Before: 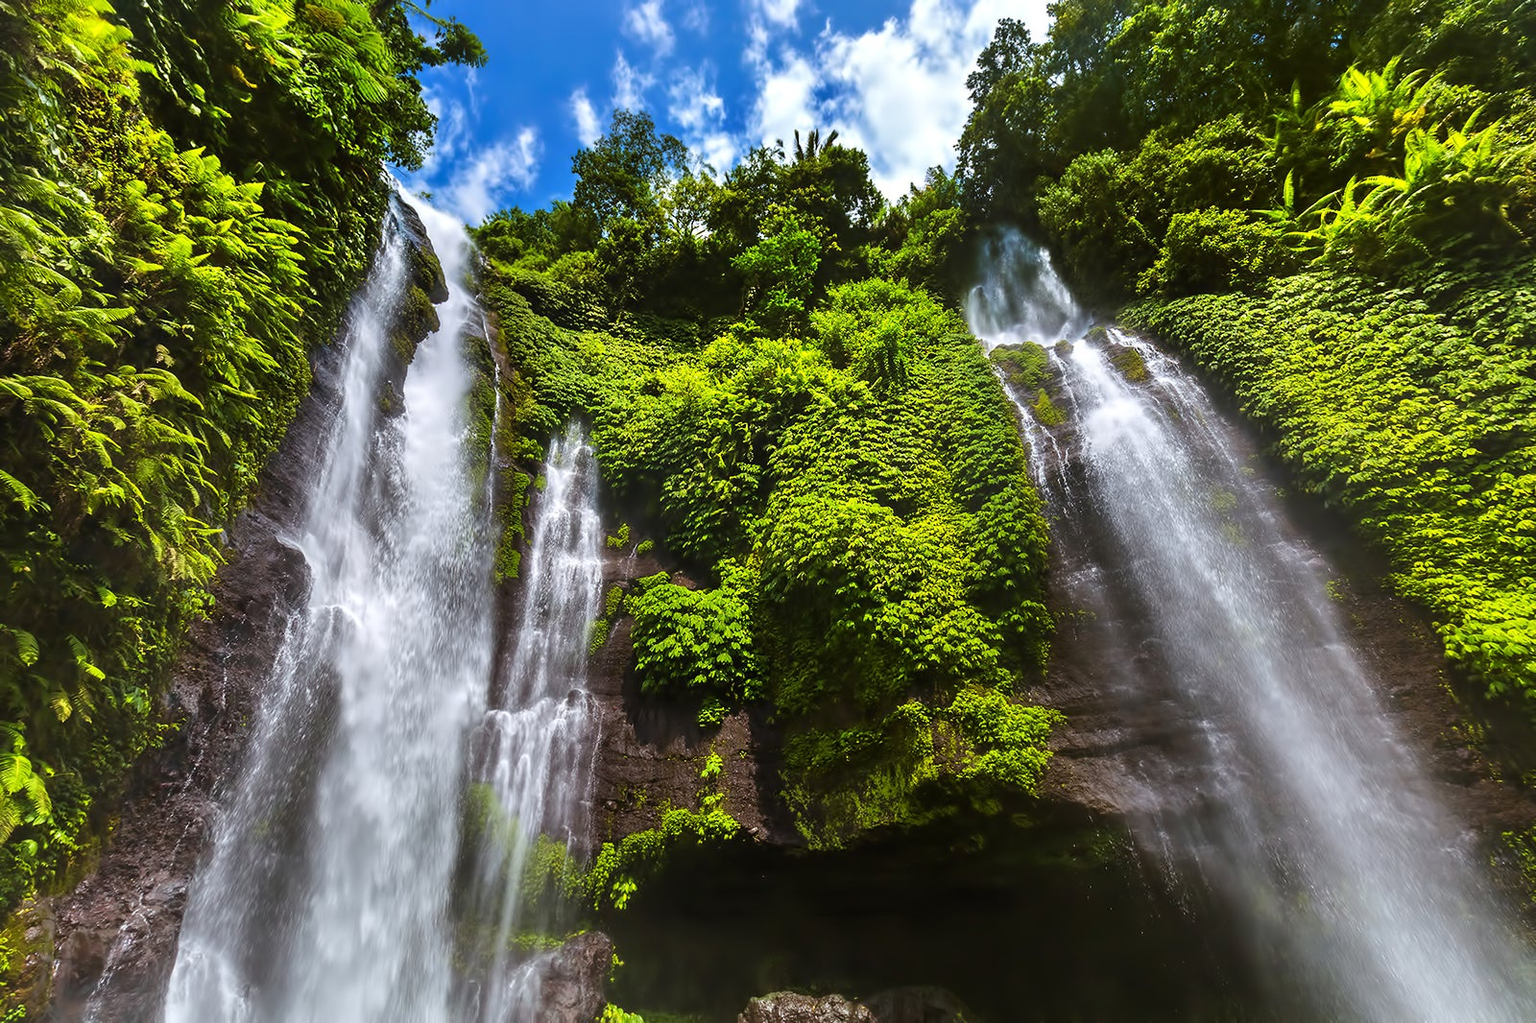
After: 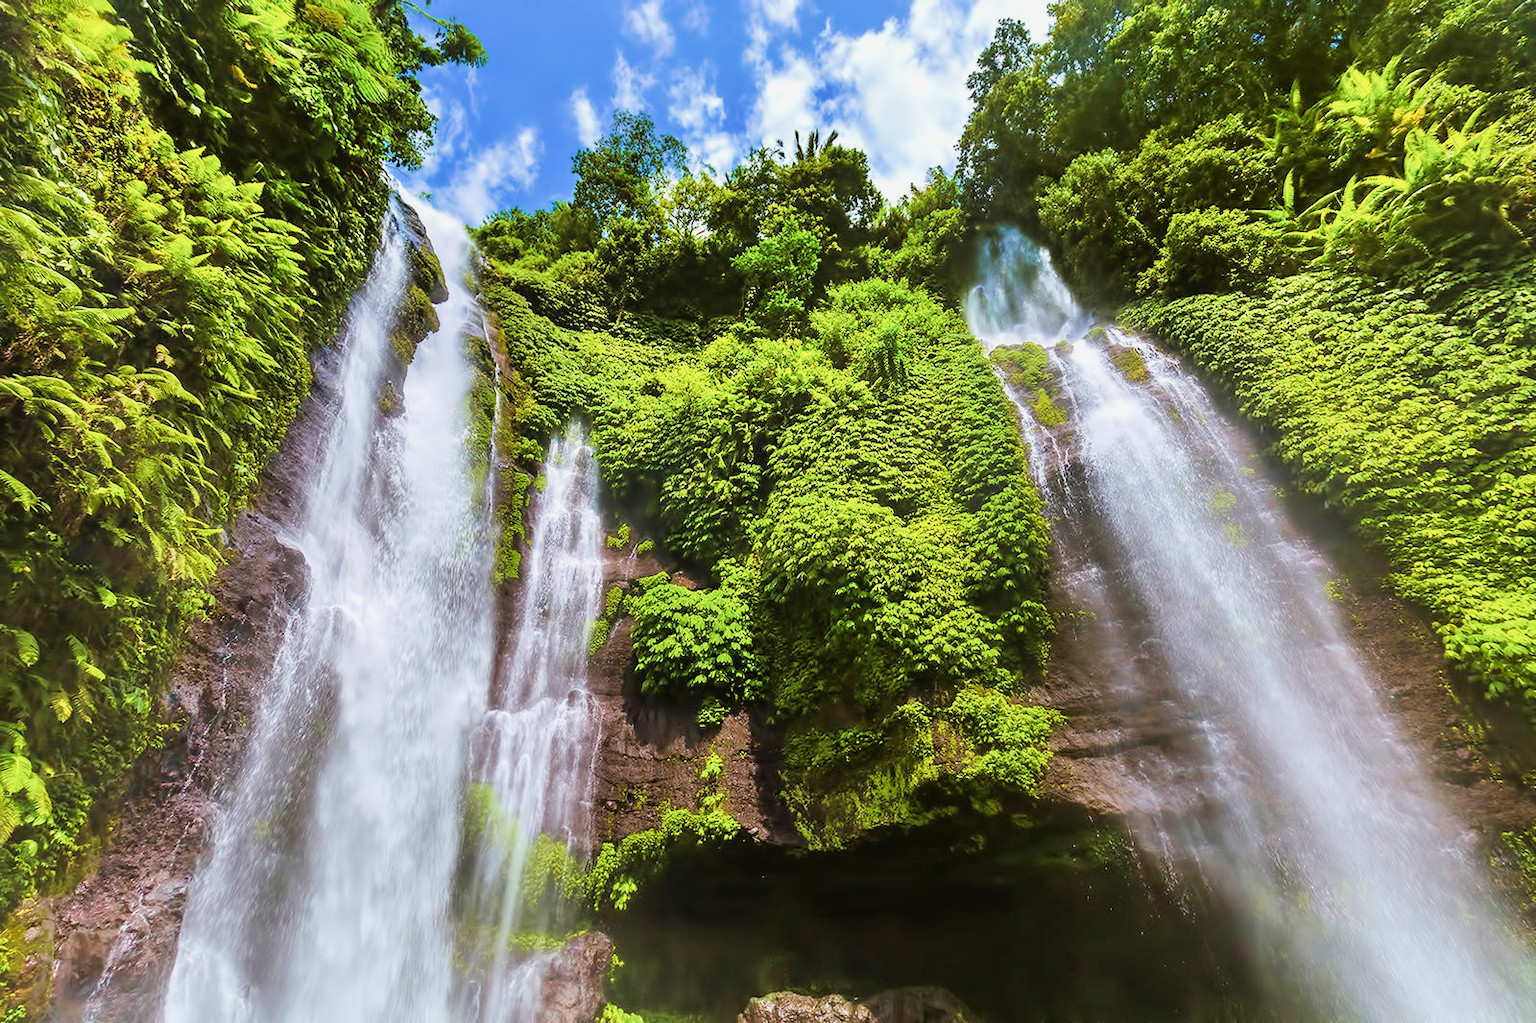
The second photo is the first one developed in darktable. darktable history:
tone curve: curves: ch0 [(0, 0) (0.003, 0.032) (0.011, 0.034) (0.025, 0.039) (0.044, 0.055) (0.069, 0.078) (0.1, 0.111) (0.136, 0.147) (0.177, 0.191) (0.224, 0.238) (0.277, 0.291) (0.335, 0.35) (0.399, 0.41) (0.468, 0.48) (0.543, 0.547) (0.623, 0.621) (0.709, 0.699) (0.801, 0.789) (0.898, 0.884) (1, 1)], color space Lab, linked channels, preserve colors none
velvia: strength 39.64%
filmic rgb: black relative exposure -7.65 EV, white relative exposure 4.56 EV, hardness 3.61, contrast 0.995
exposure: black level correction 0, exposure 1.2 EV, compensate highlight preservation false
